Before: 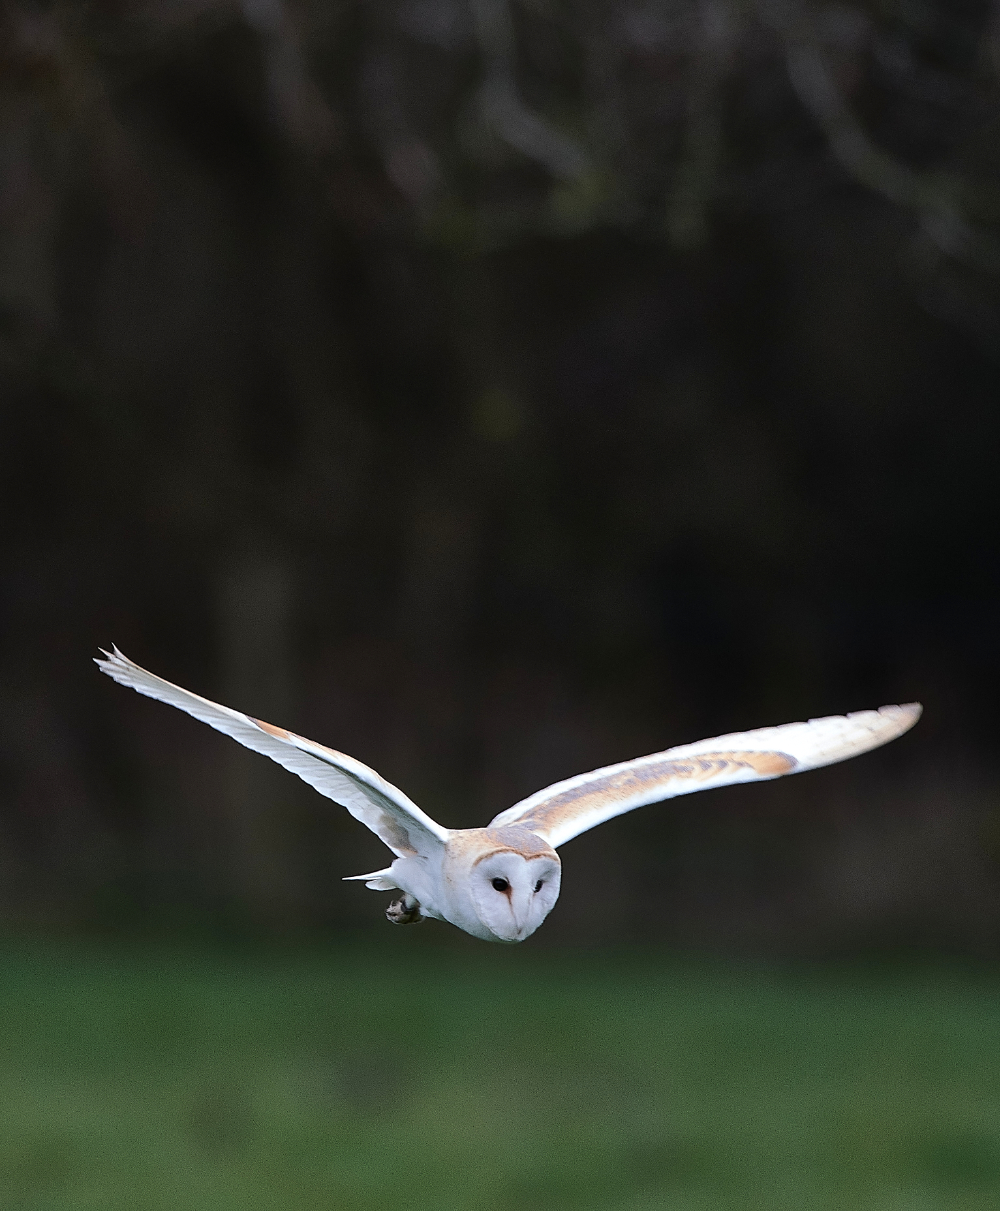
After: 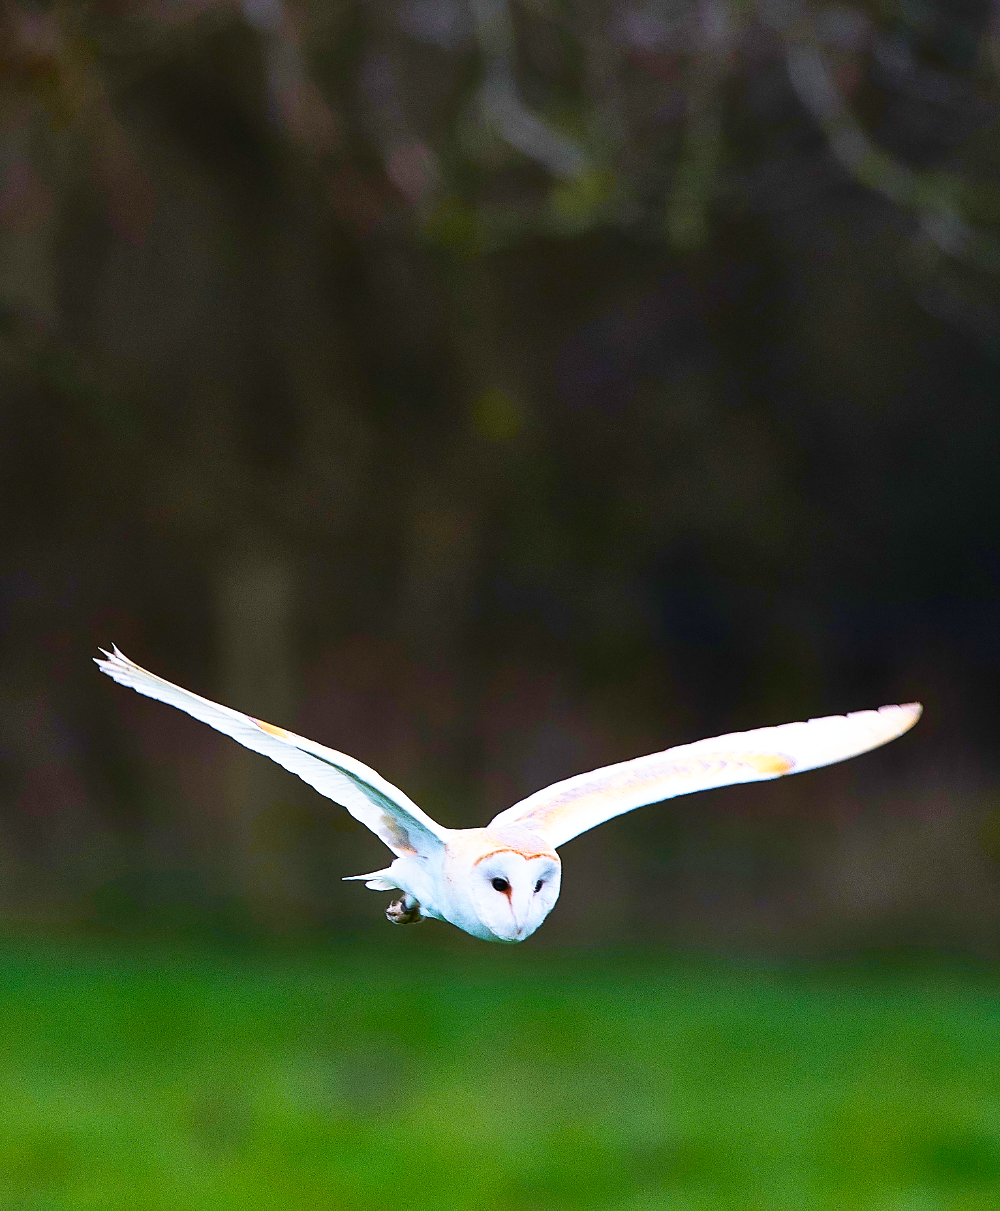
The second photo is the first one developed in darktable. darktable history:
base curve: curves: ch0 [(0, 0) (0.495, 0.917) (1, 1)], preserve colors none
velvia: on, module defaults
color balance rgb: perceptual saturation grading › global saturation 100%
